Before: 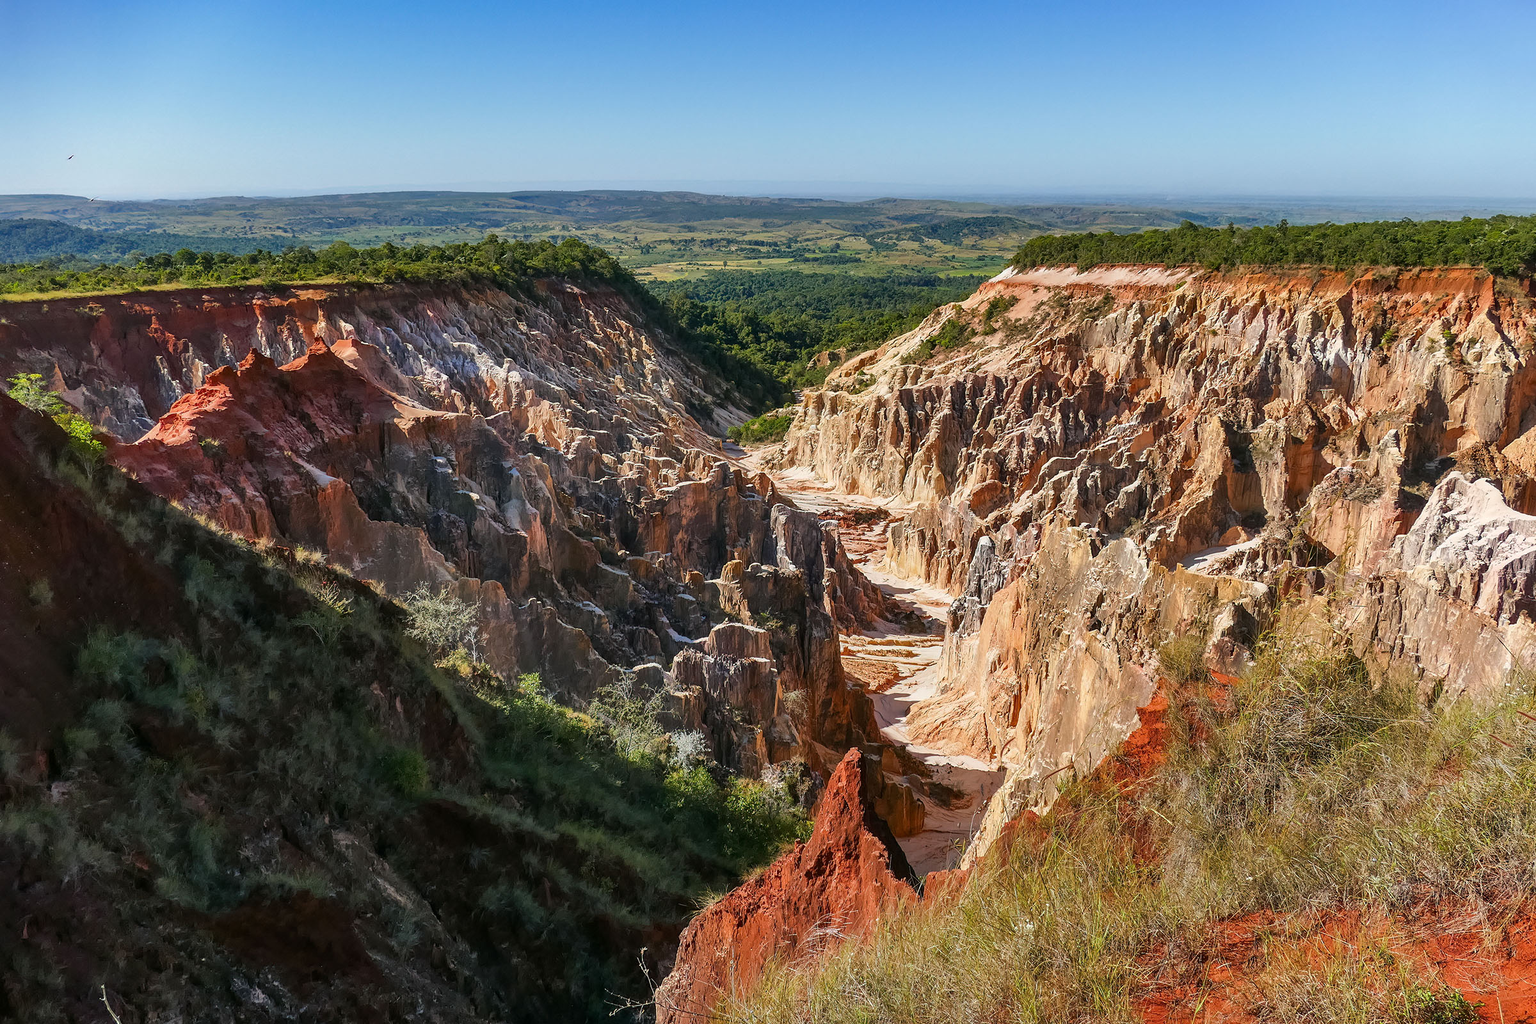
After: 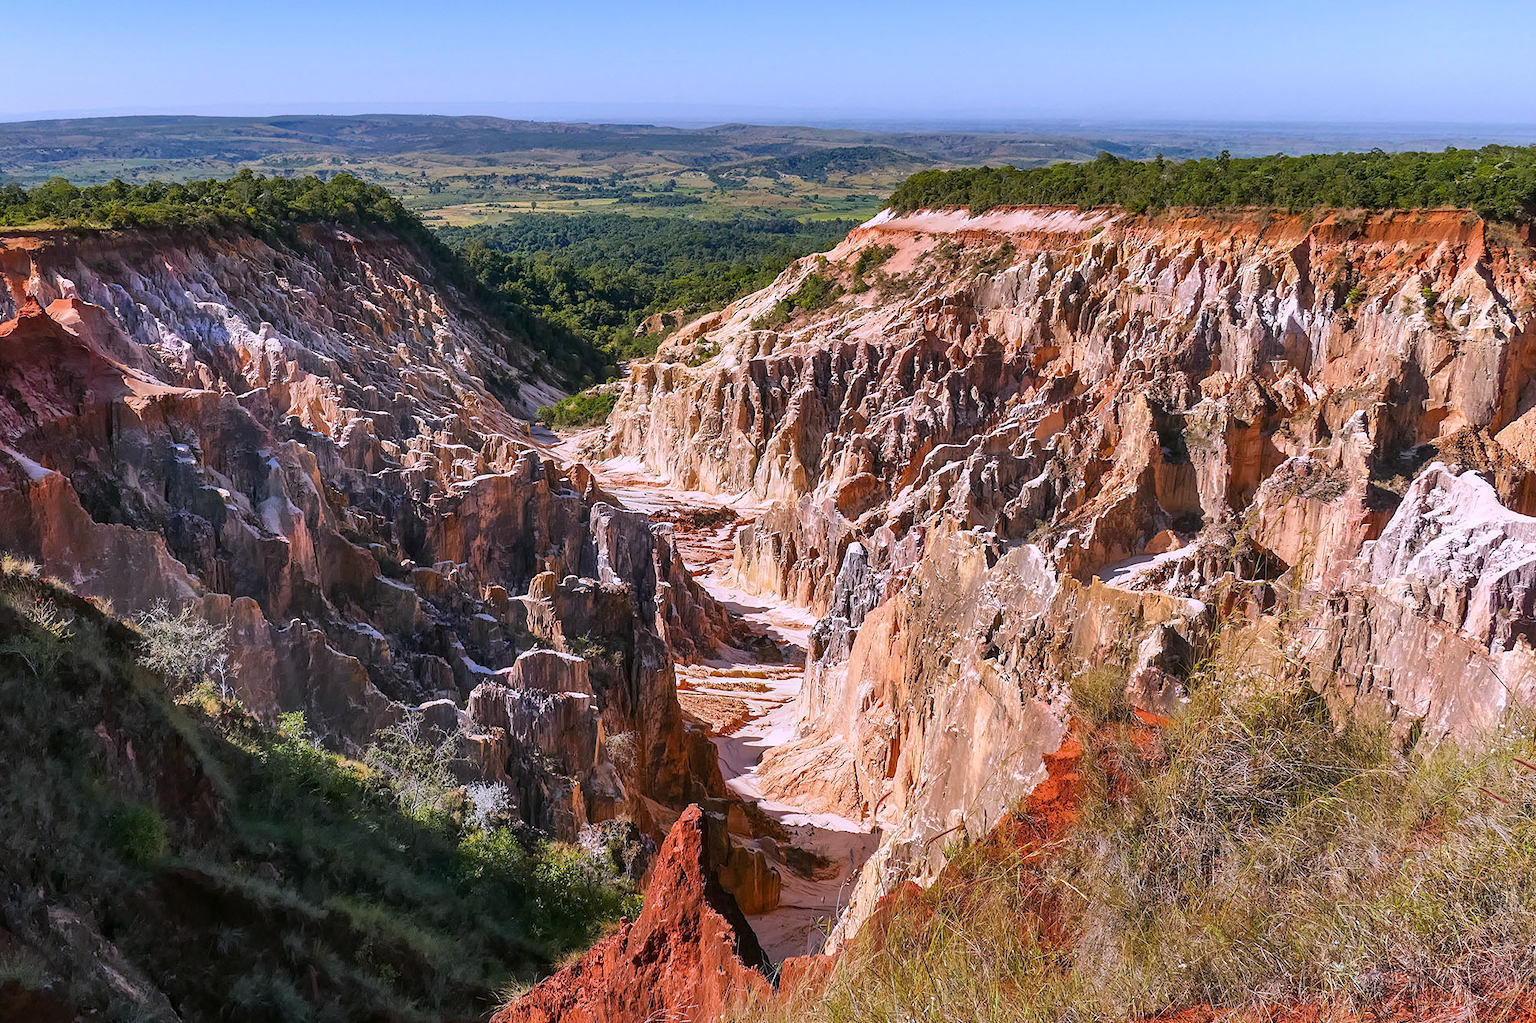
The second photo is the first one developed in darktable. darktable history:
crop: left 19.159%, top 9.58%, bottom 9.58%
white balance: red 1.042, blue 1.17
